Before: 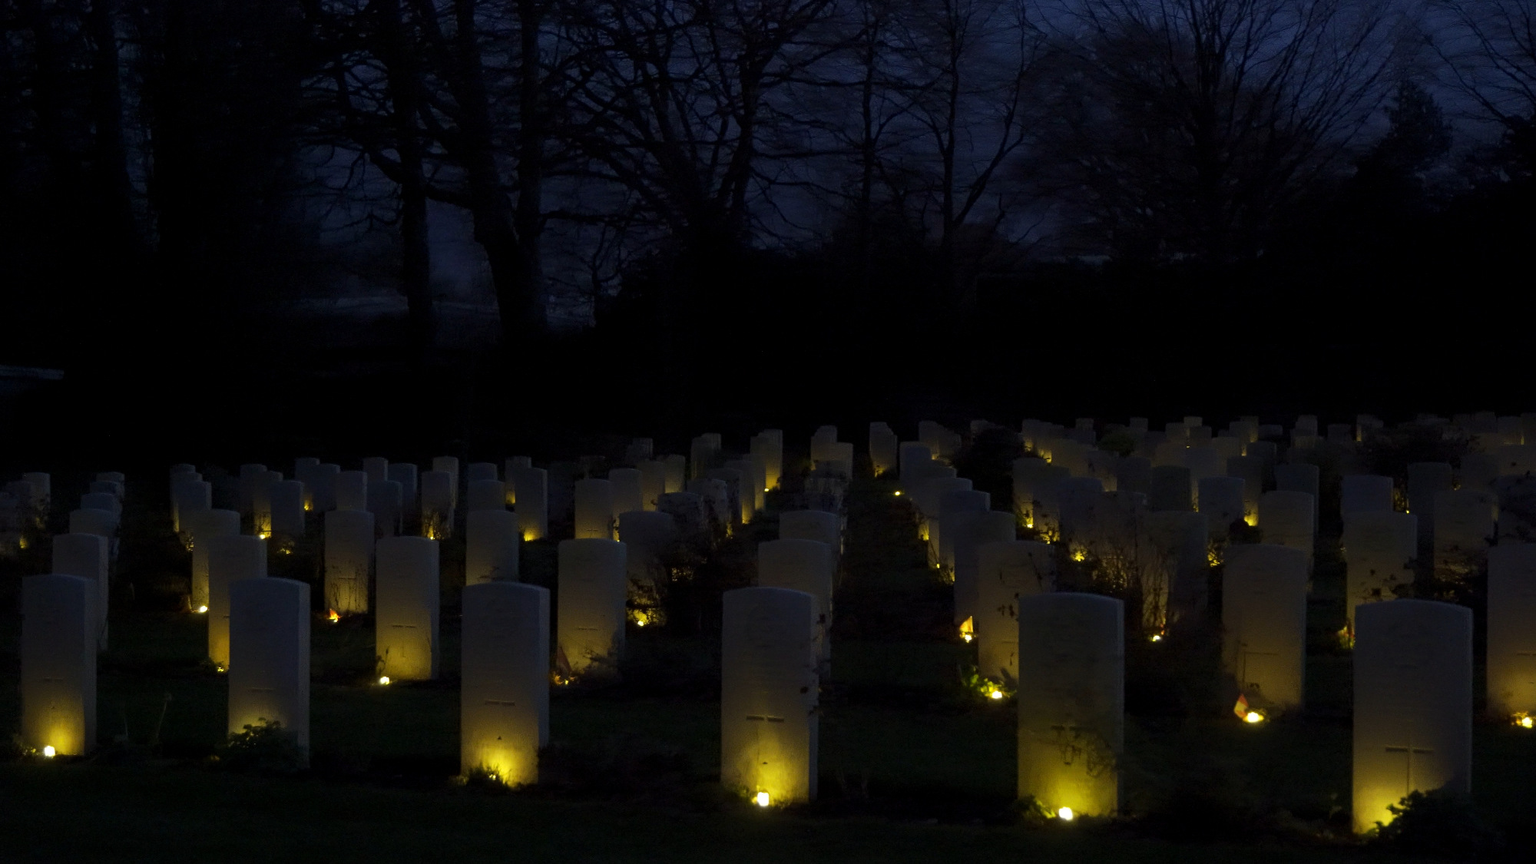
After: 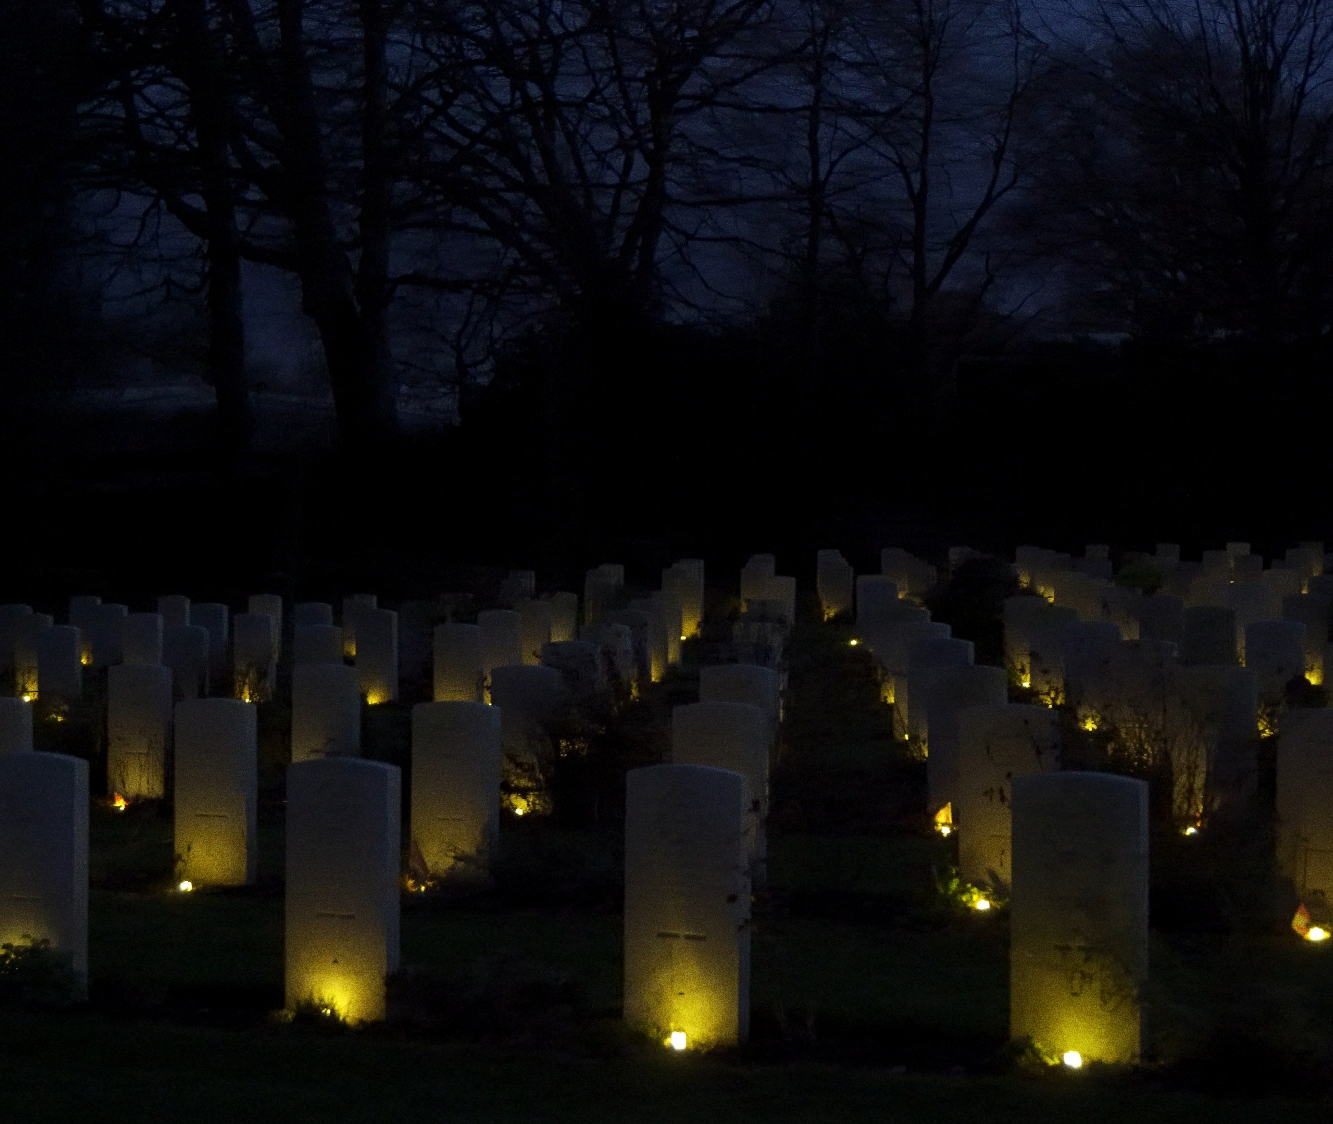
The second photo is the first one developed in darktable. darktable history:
grain: coarseness 0.09 ISO, strength 40%
crop and rotate: left 15.754%, right 17.579%
